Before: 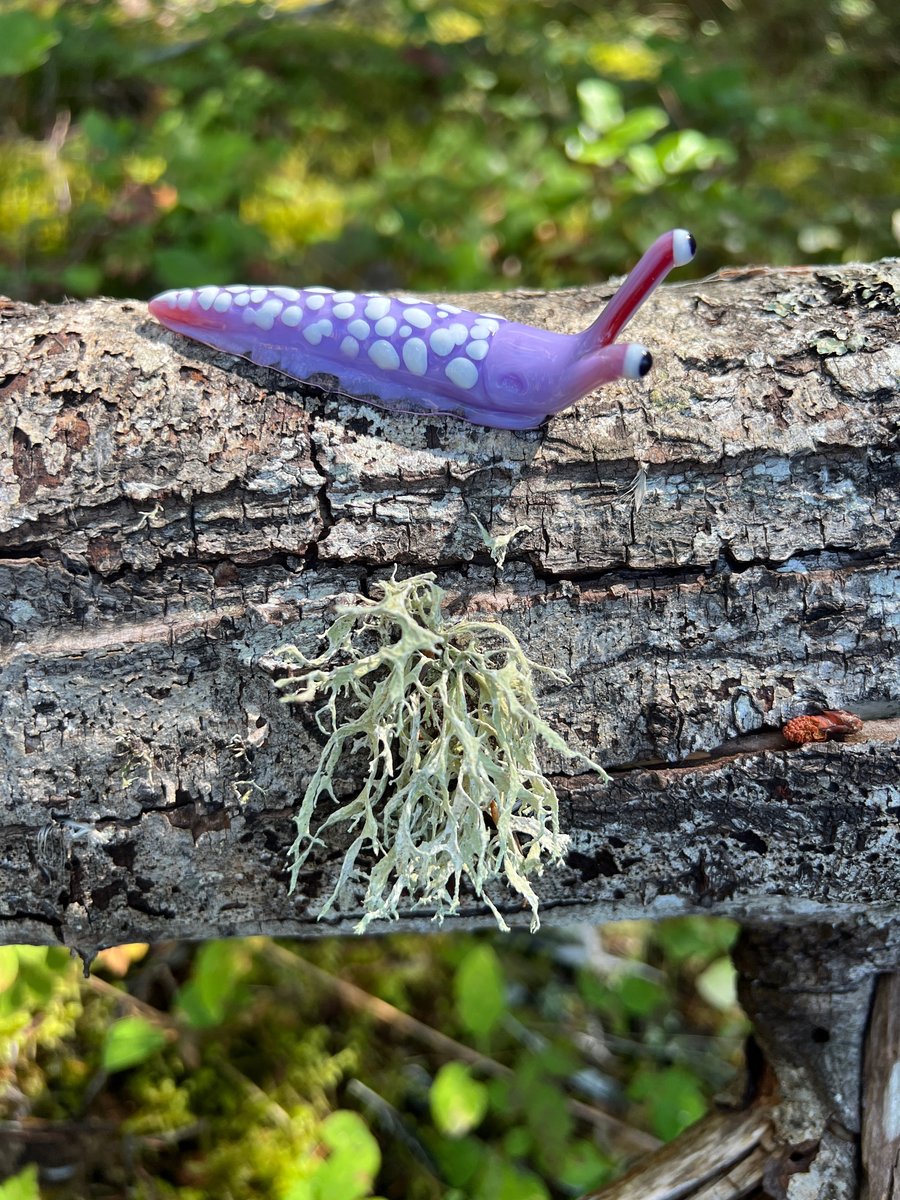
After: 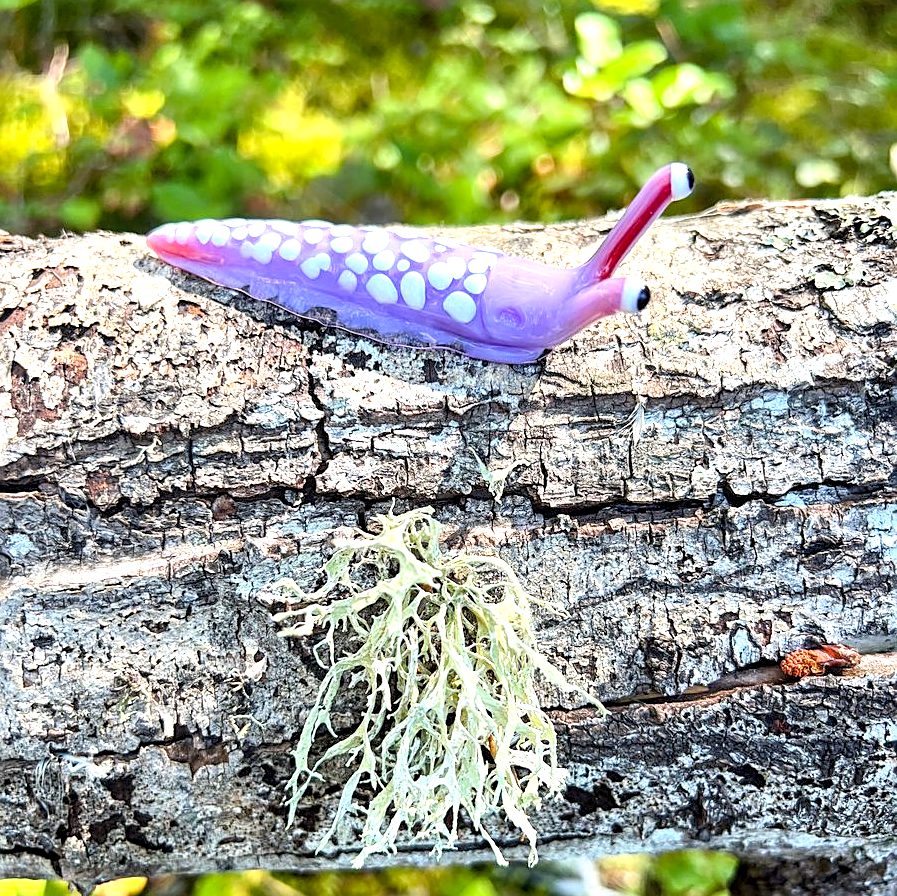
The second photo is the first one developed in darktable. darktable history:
exposure: exposure 0.3 EV, compensate highlight preservation false
color balance rgb: perceptual saturation grading › global saturation 20%, perceptual saturation grading › highlights -24.735%, perceptual saturation grading › shadows 25.015%, perceptual brilliance grading › global brilliance 17.644%, global vibrance 20%
local contrast: highlights 28%, shadows 78%, midtone range 0.746
color calibration: illuminant same as pipeline (D50), adaptation XYZ, x 0.345, y 0.359, temperature 5005.69 K
tone equalizer: on, module defaults
crop: left 0.231%, top 5.511%, bottom 19.816%
sharpen: on, module defaults
contrast brightness saturation: contrast 0.138, brightness 0.216
